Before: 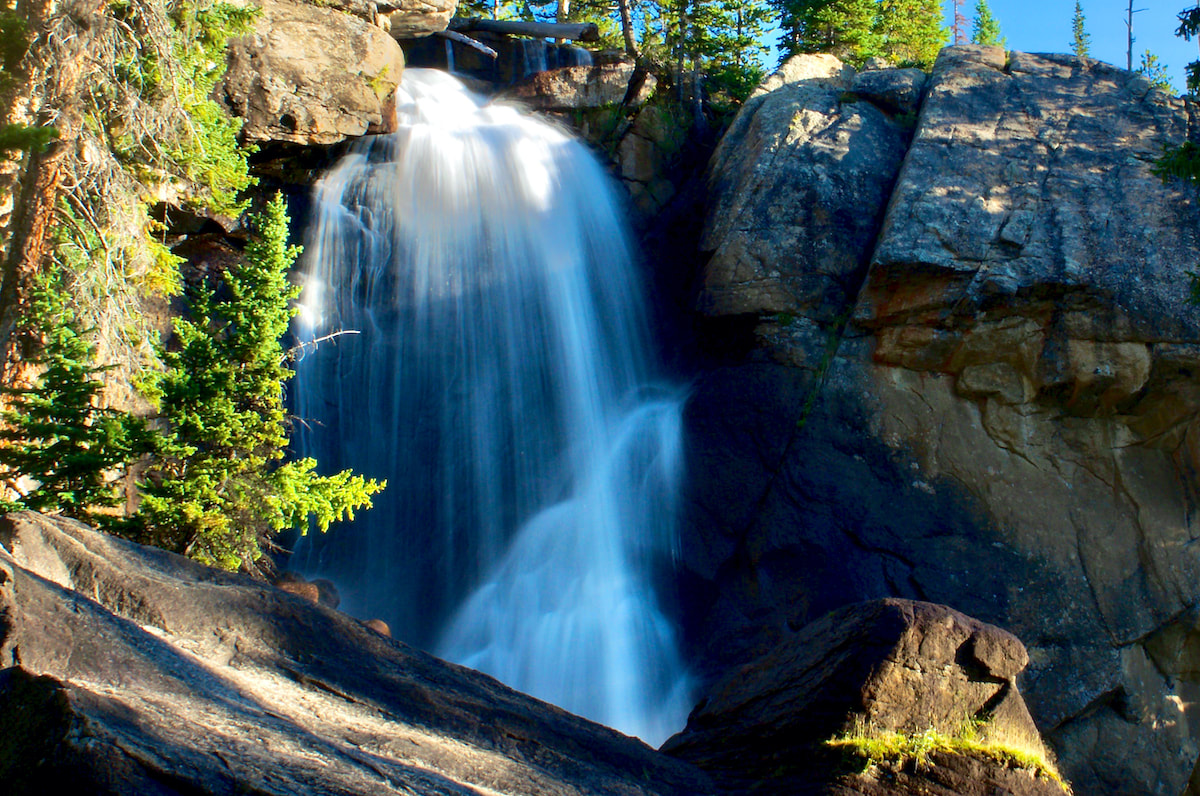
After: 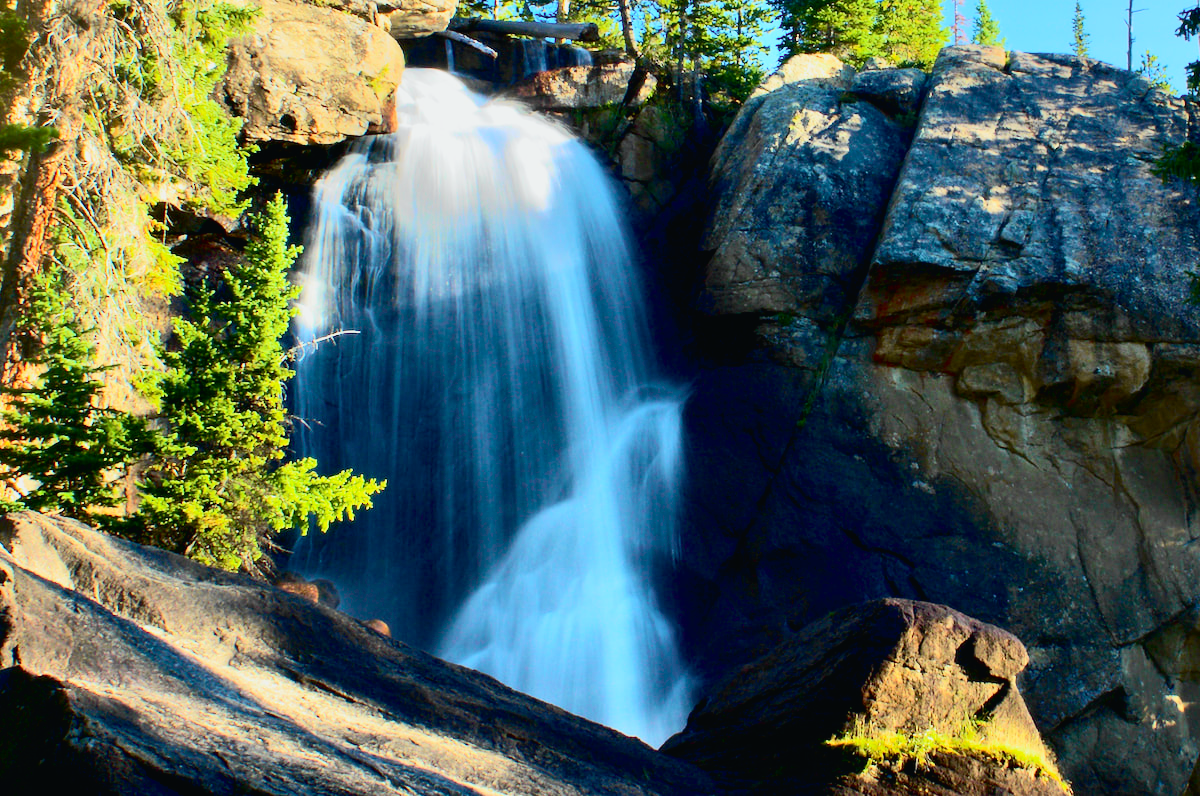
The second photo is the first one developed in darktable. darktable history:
shadows and highlights: shadows 25, highlights -25
tone curve: curves: ch0 [(0, 0.015) (0.037, 0.022) (0.131, 0.116) (0.316, 0.345) (0.49, 0.615) (0.677, 0.82) (0.813, 0.891) (1, 0.955)]; ch1 [(0, 0) (0.366, 0.367) (0.475, 0.462) (0.494, 0.496) (0.504, 0.497) (0.554, 0.571) (0.618, 0.668) (1, 1)]; ch2 [(0, 0) (0.333, 0.346) (0.375, 0.375) (0.435, 0.424) (0.476, 0.492) (0.502, 0.499) (0.525, 0.522) (0.558, 0.575) (0.614, 0.656) (1, 1)], color space Lab, independent channels, preserve colors none
